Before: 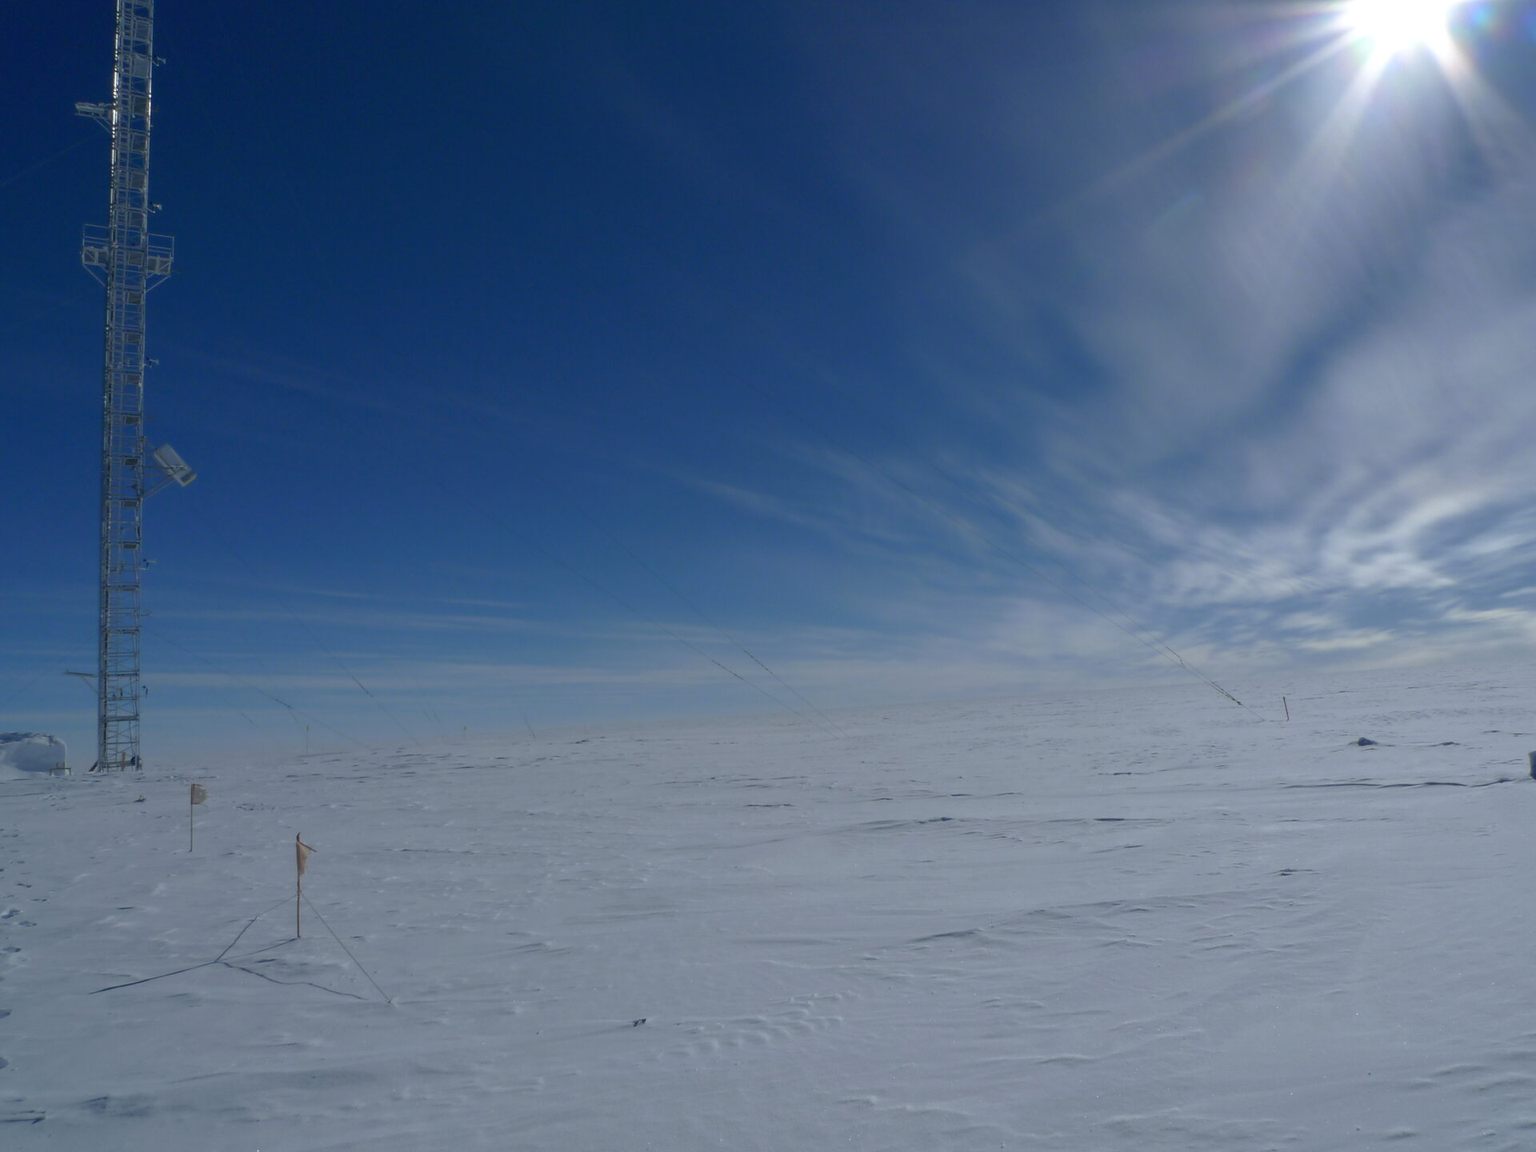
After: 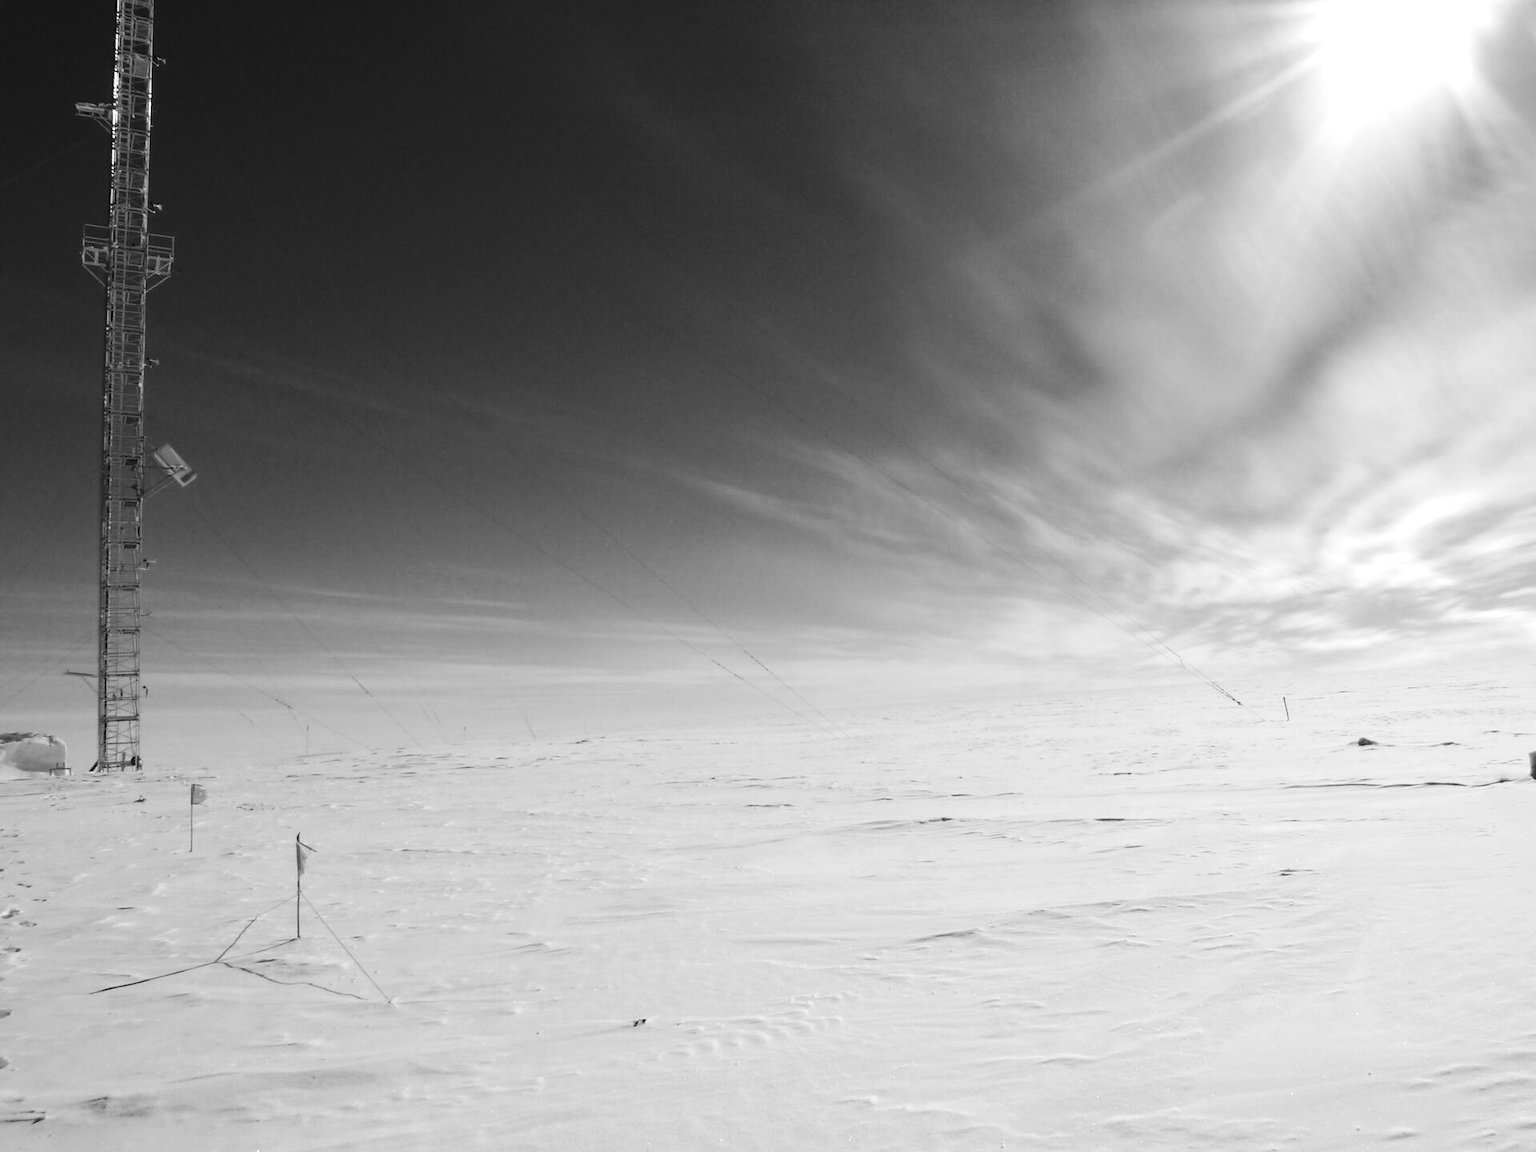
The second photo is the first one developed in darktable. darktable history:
exposure: exposure 1 EV, compensate highlight preservation false
base curve: curves: ch0 [(0, 0) (0.036, 0.025) (0.121, 0.166) (0.206, 0.329) (0.605, 0.79) (1, 1)], preserve colors none
color balance rgb: shadows lift › luminance -10%, power › luminance -9%, linear chroma grading › global chroma 10%, global vibrance 10%, contrast 15%, saturation formula JzAzBz (2021)
monochrome: a -6.99, b 35.61, size 1.4
